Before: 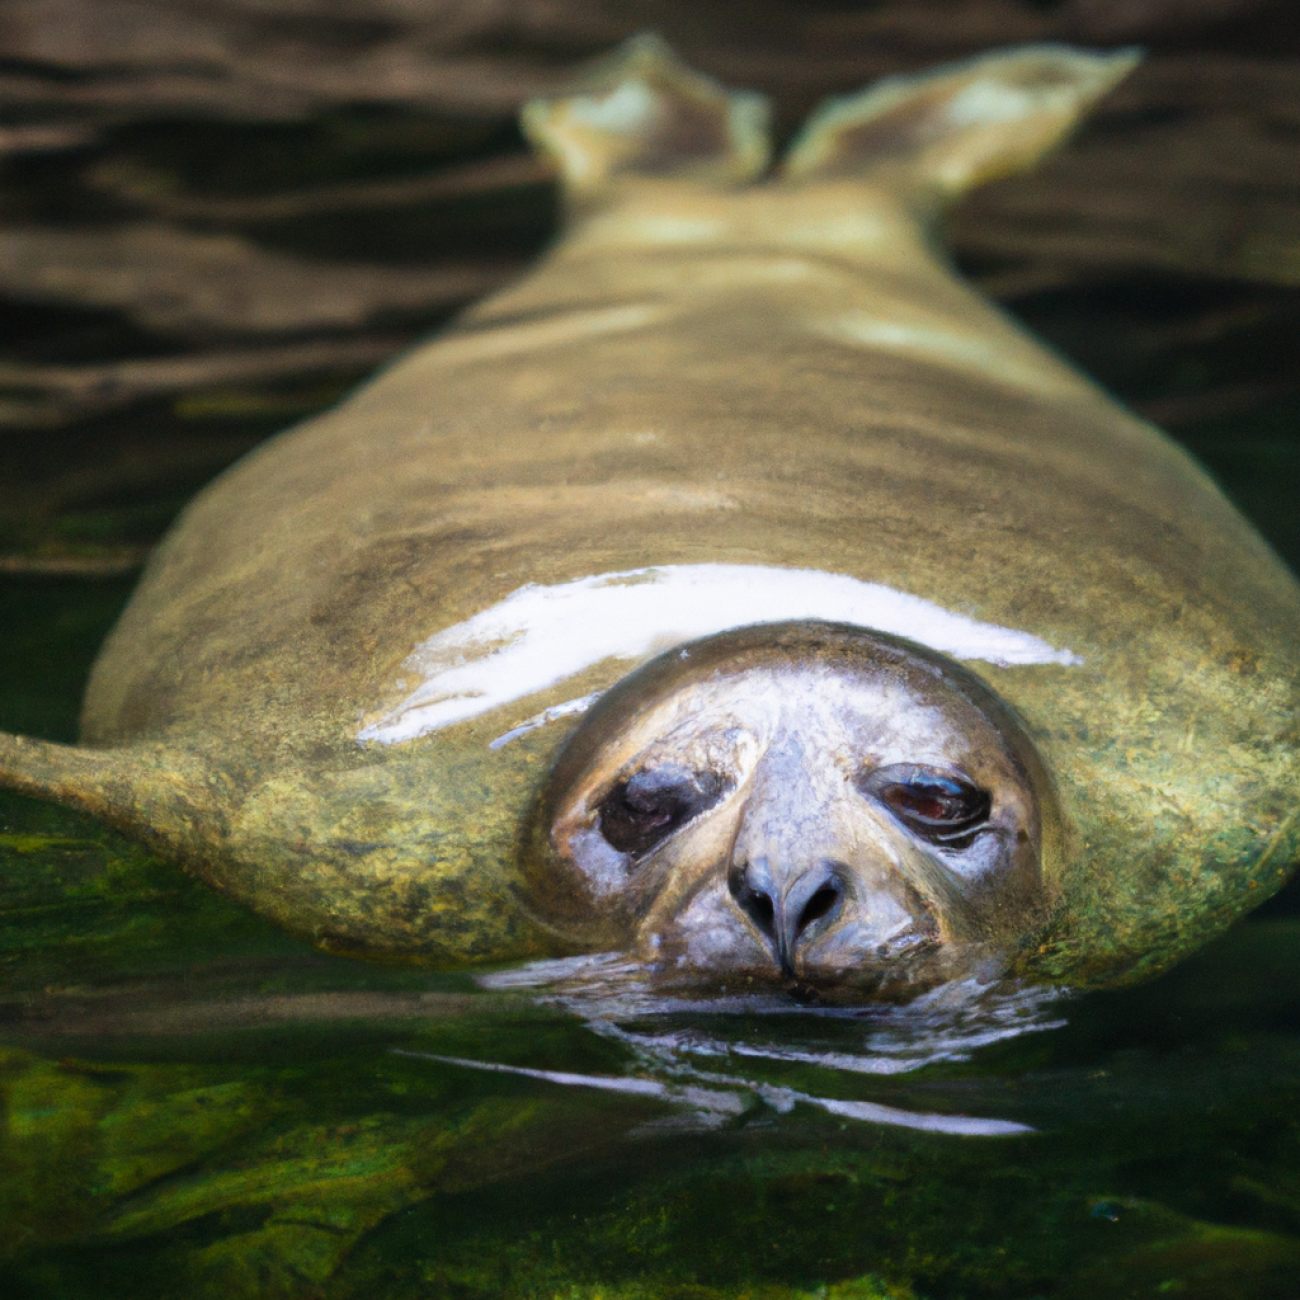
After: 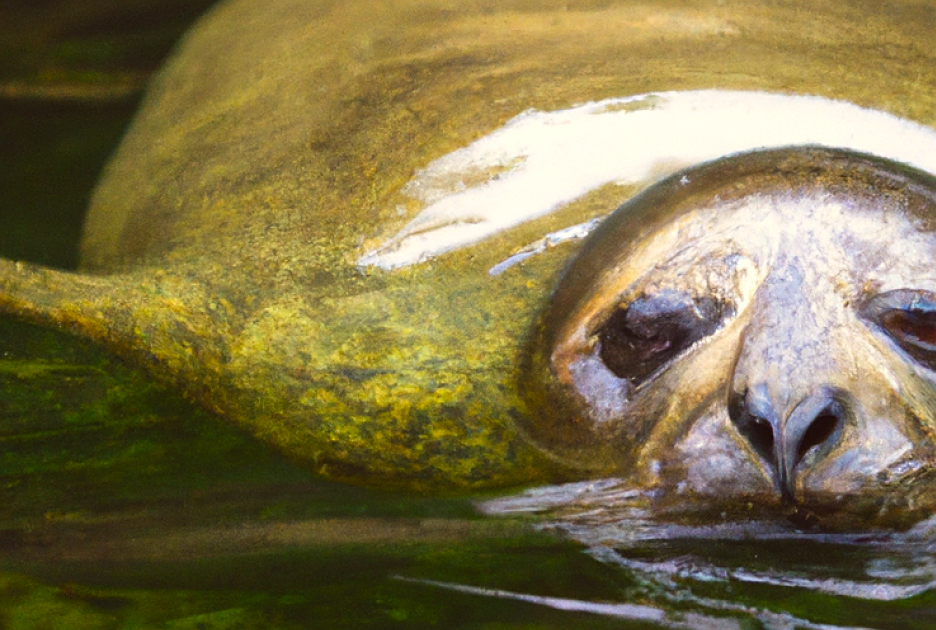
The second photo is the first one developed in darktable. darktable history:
crop: top 36.498%, right 27.964%, bottom 14.995%
sharpen: on, module defaults
color balance rgb: perceptual saturation grading › global saturation 20%, global vibrance 20%
exposure: black level correction 0, exposure 0.2 EV, compensate exposure bias true, compensate highlight preservation false
color balance: lift [1.005, 1.002, 0.998, 0.998], gamma [1, 1.021, 1.02, 0.979], gain [0.923, 1.066, 1.056, 0.934]
